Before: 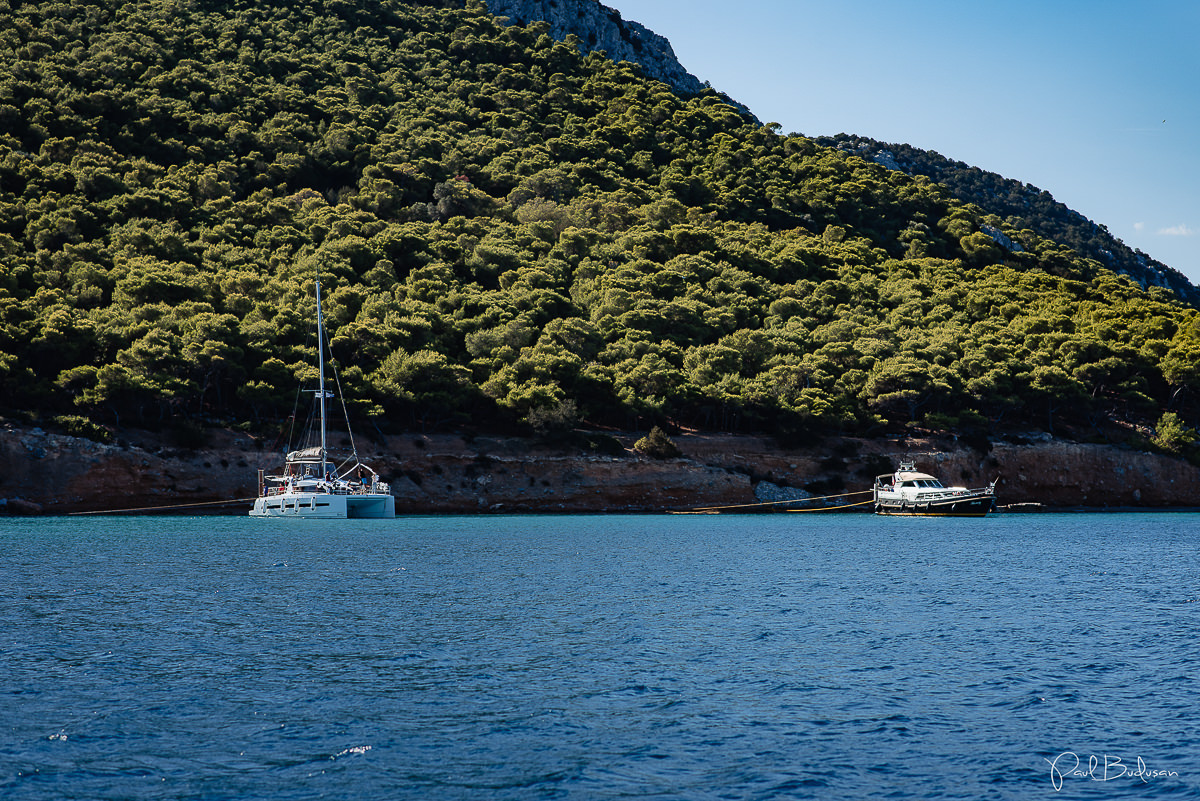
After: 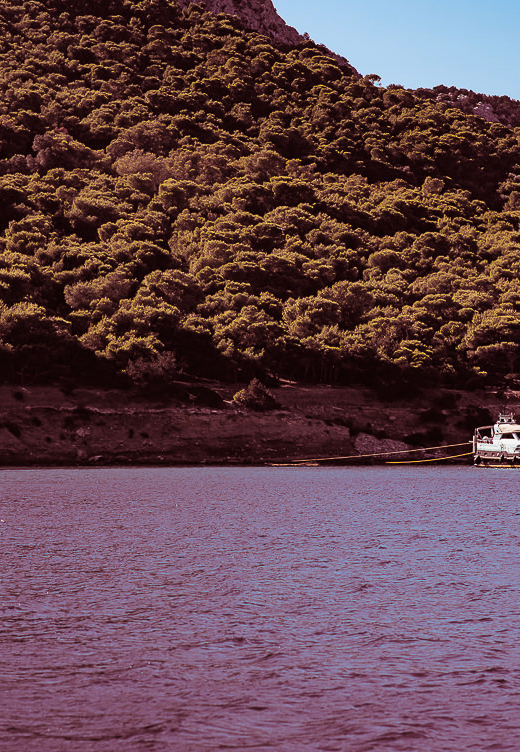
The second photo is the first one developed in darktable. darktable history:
split-toning: highlights › saturation 0, balance -61.83
color balance: output saturation 120%
crop: left 33.452%, top 6.025%, right 23.155%
